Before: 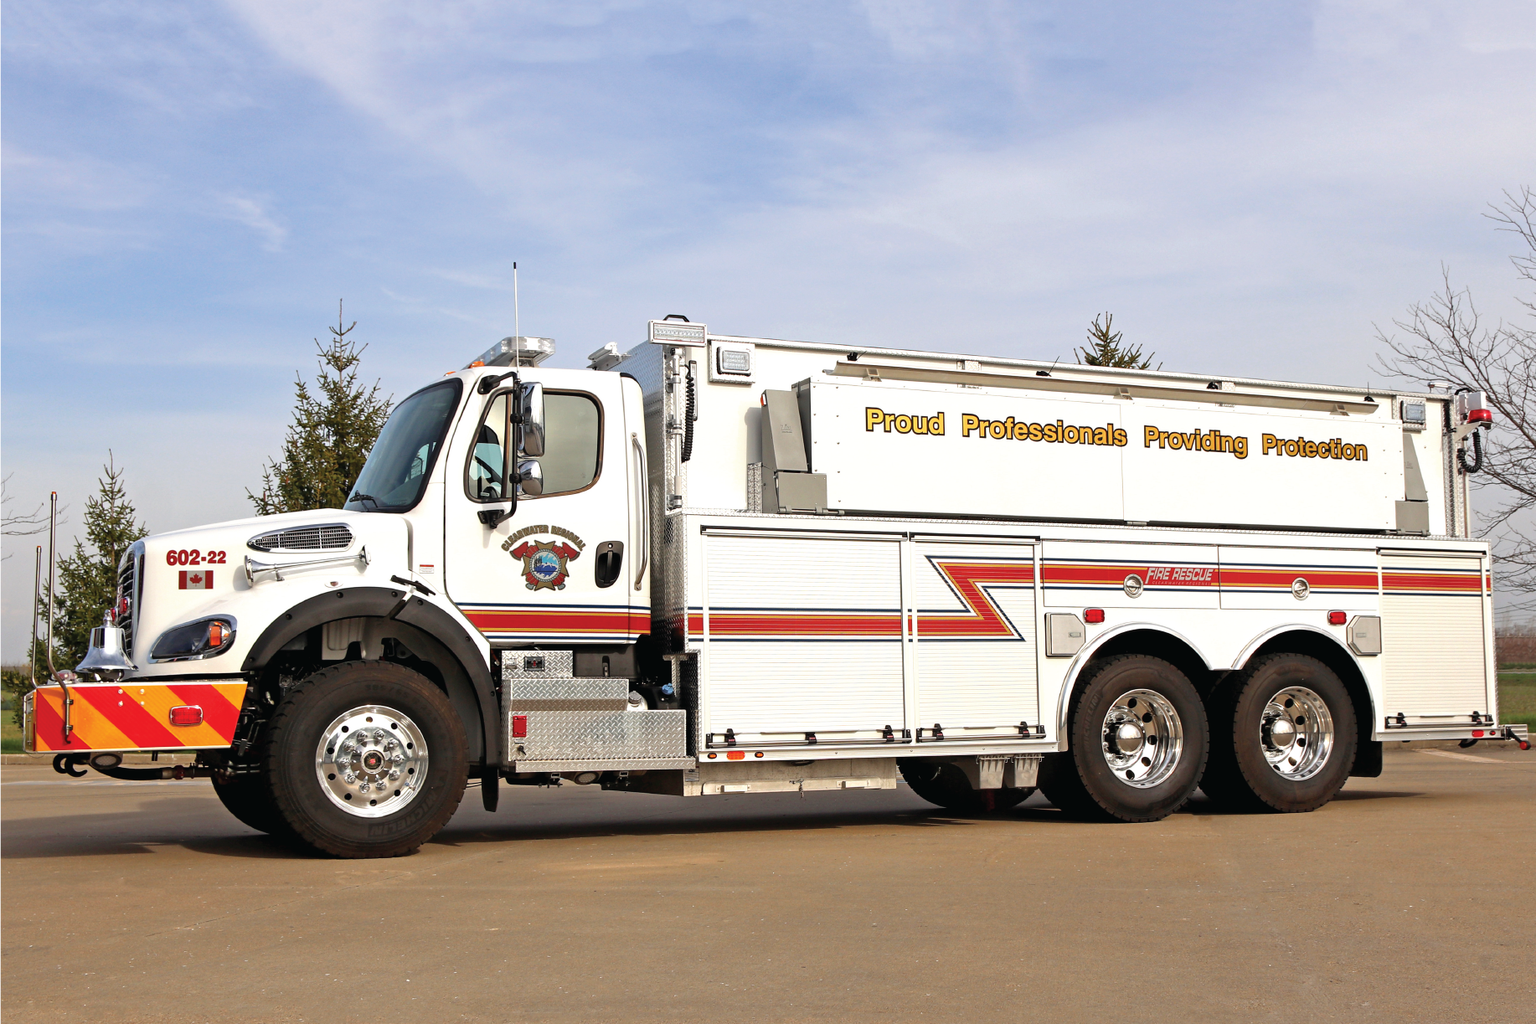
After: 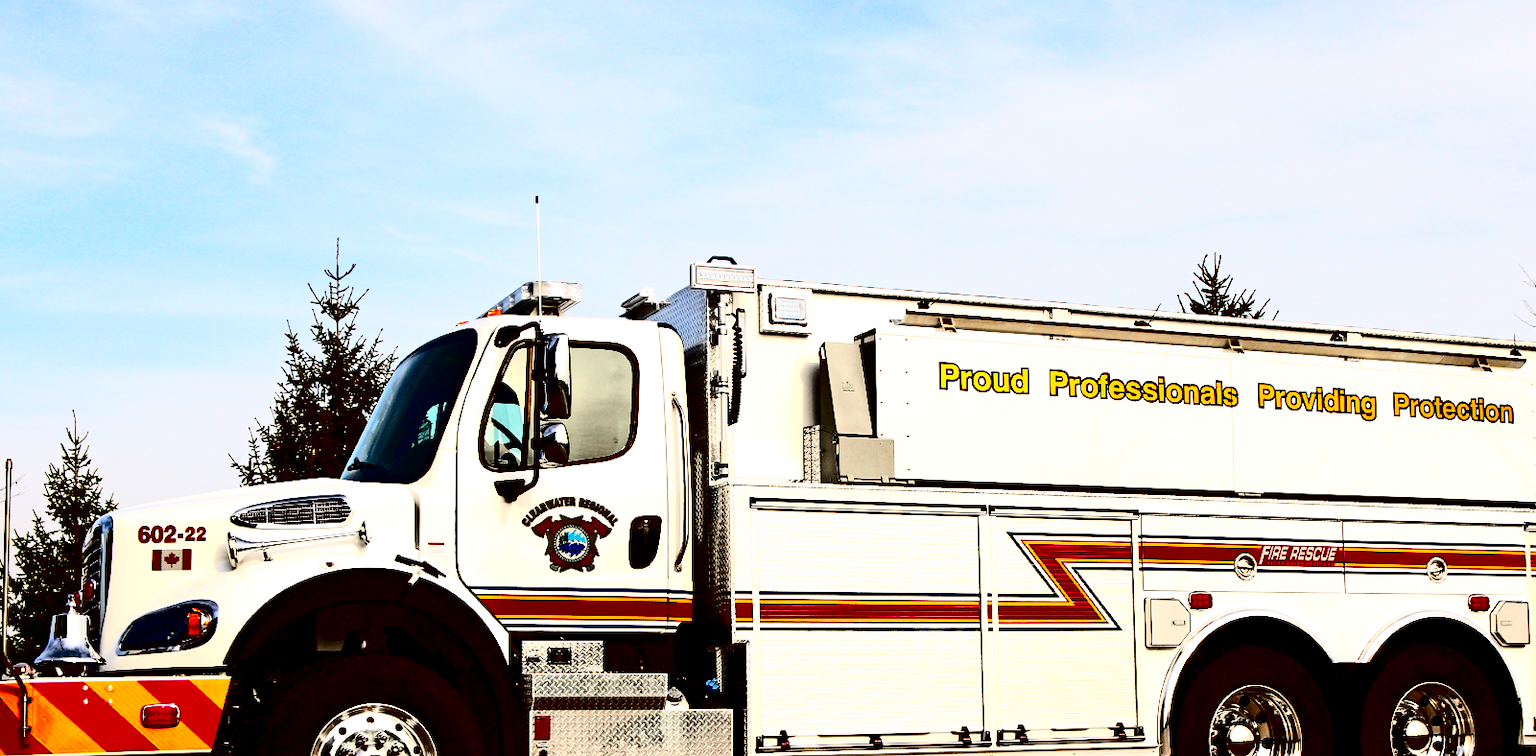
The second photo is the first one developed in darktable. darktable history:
crop: left 3.015%, top 8.969%, right 9.647%, bottom 26.457%
tone curve: curves: ch0 [(0, 0) (0.739, 0.837) (1, 1)]; ch1 [(0, 0) (0.226, 0.261) (0.383, 0.397) (0.462, 0.473) (0.498, 0.502) (0.521, 0.52) (0.578, 0.57) (1, 1)]; ch2 [(0, 0) (0.438, 0.456) (0.5, 0.5) (0.547, 0.557) (0.597, 0.58) (0.629, 0.603) (1, 1)], color space Lab, independent channels, preserve colors none
contrast brightness saturation: contrast 0.77, brightness -1, saturation 1
